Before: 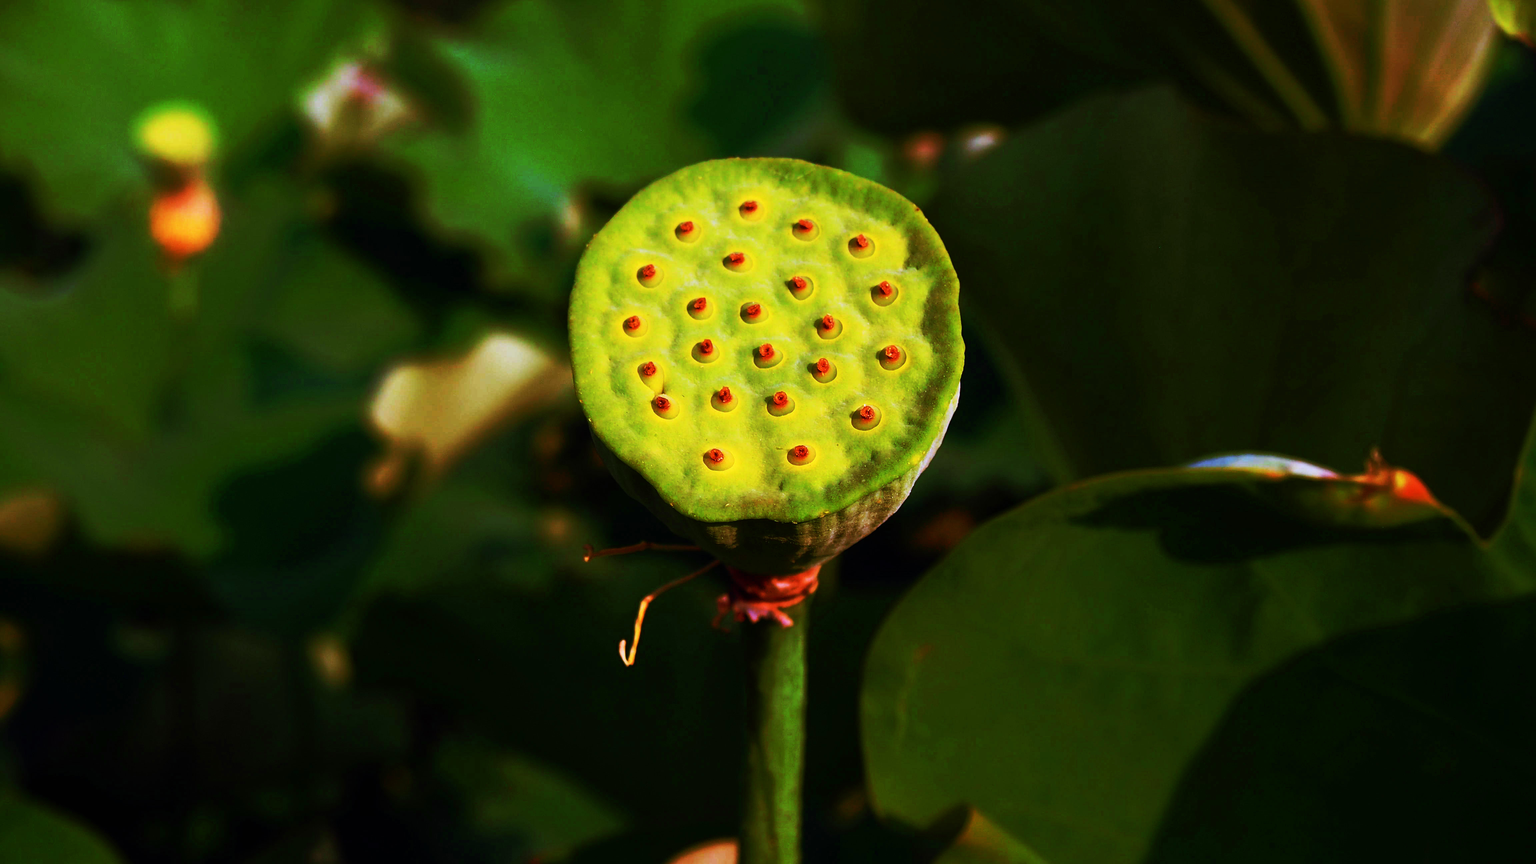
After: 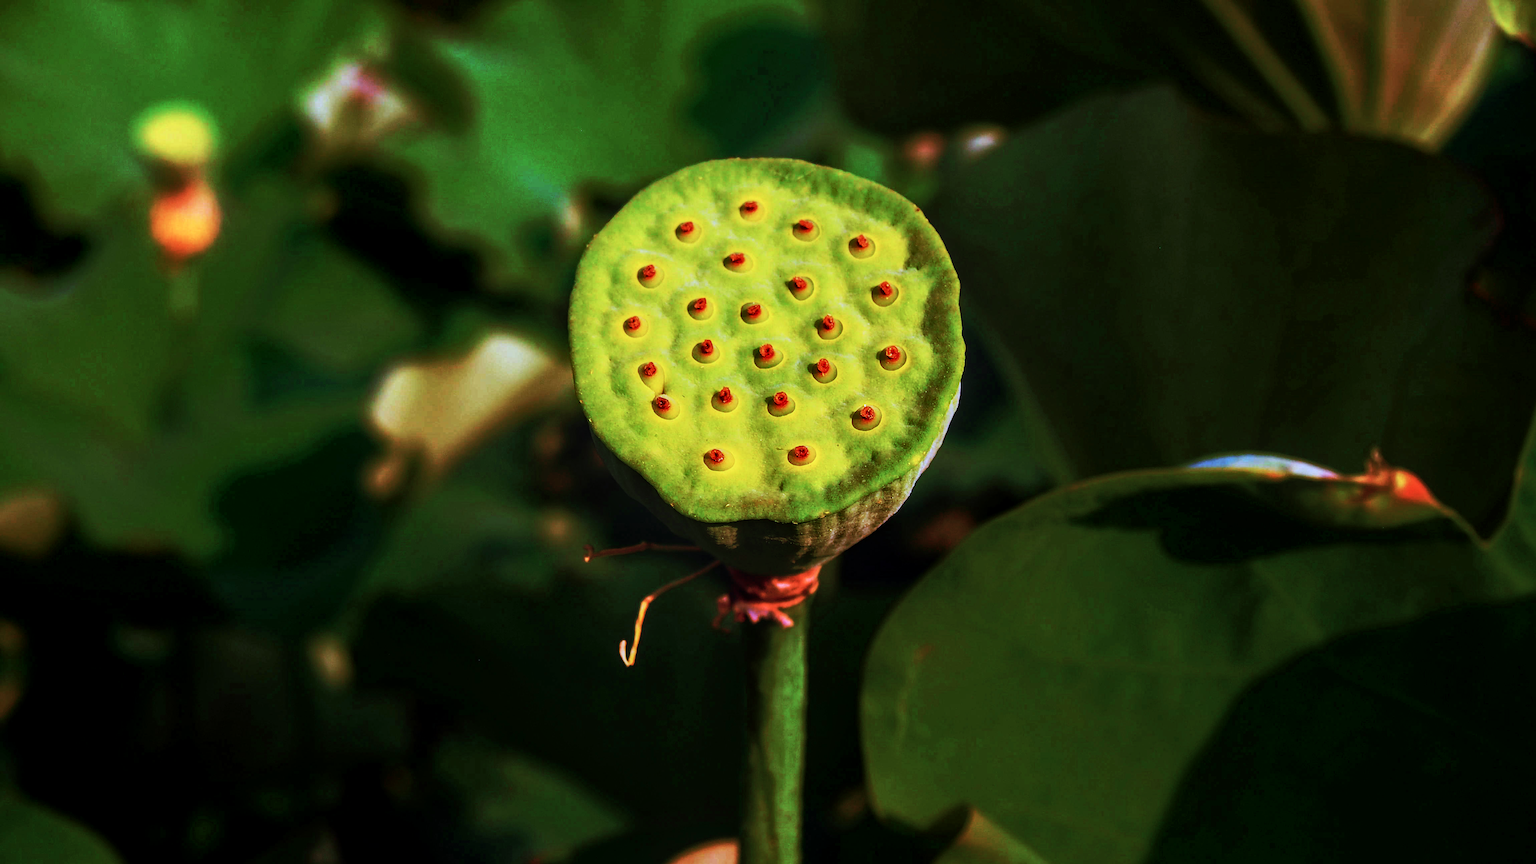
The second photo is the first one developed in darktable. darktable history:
local contrast: on, module defaults
color correction: highlights a* -3.79, highlights b* -10.71
